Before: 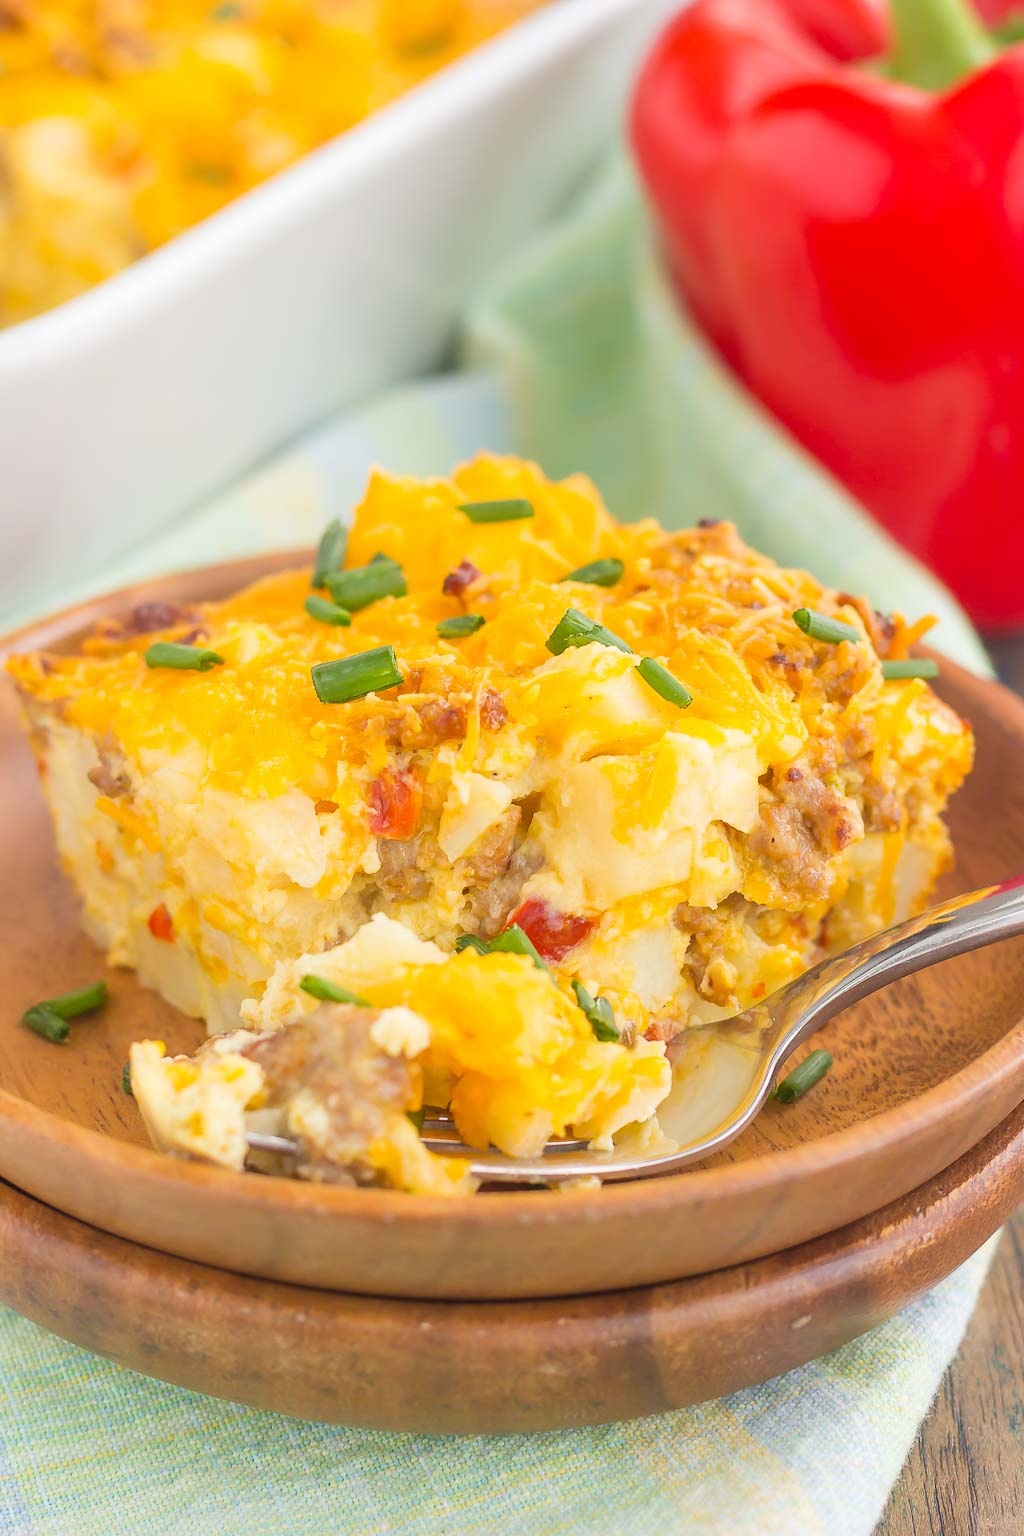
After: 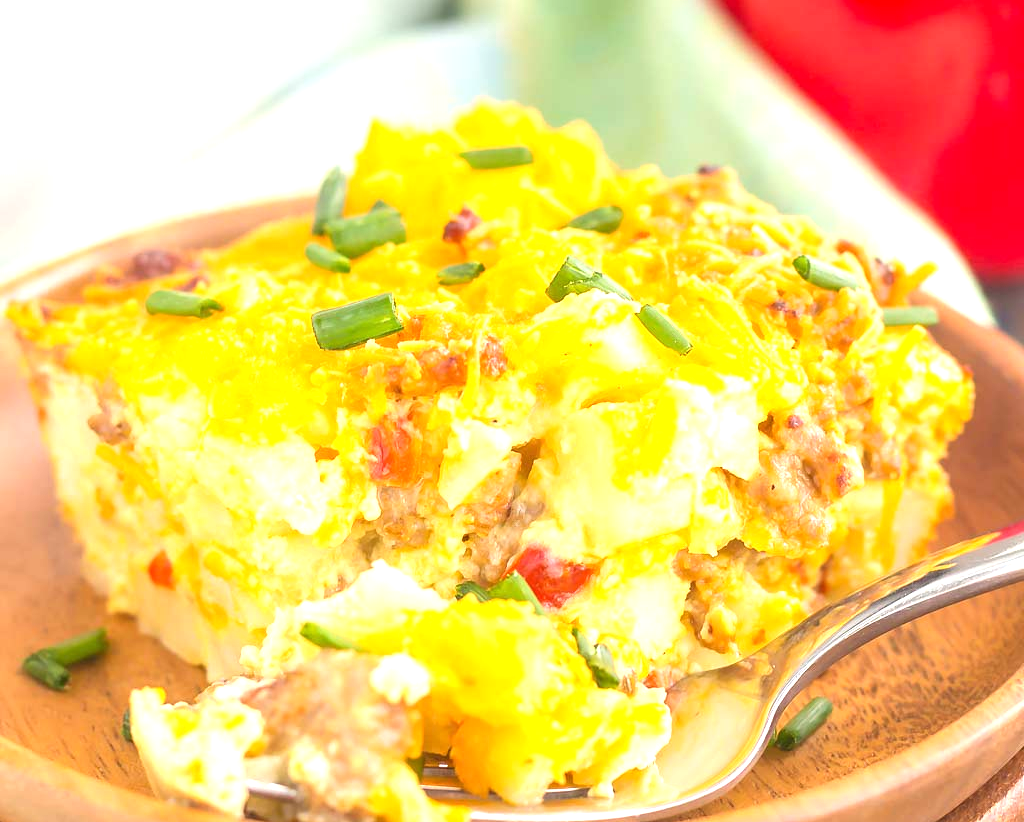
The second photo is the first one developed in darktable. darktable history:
exposure: black level correction 0, exposure 0.7 EV, compensate exposure bias true, compensate highlight preservation false
crop and rotate: top 23.043%, bottom 23.437%
levels: levels [0.016, 0.492, 0.969]
